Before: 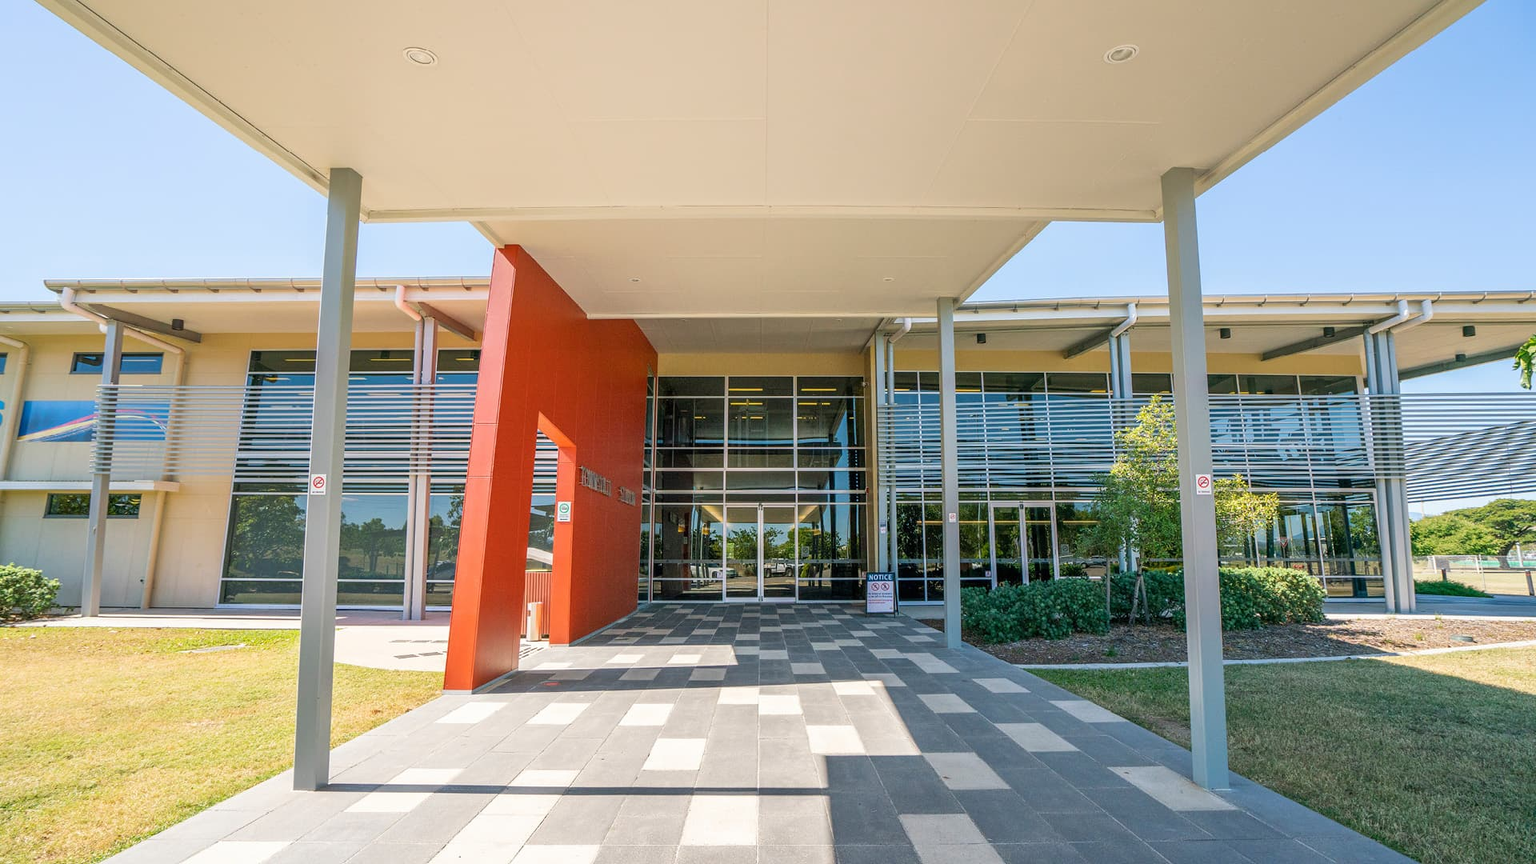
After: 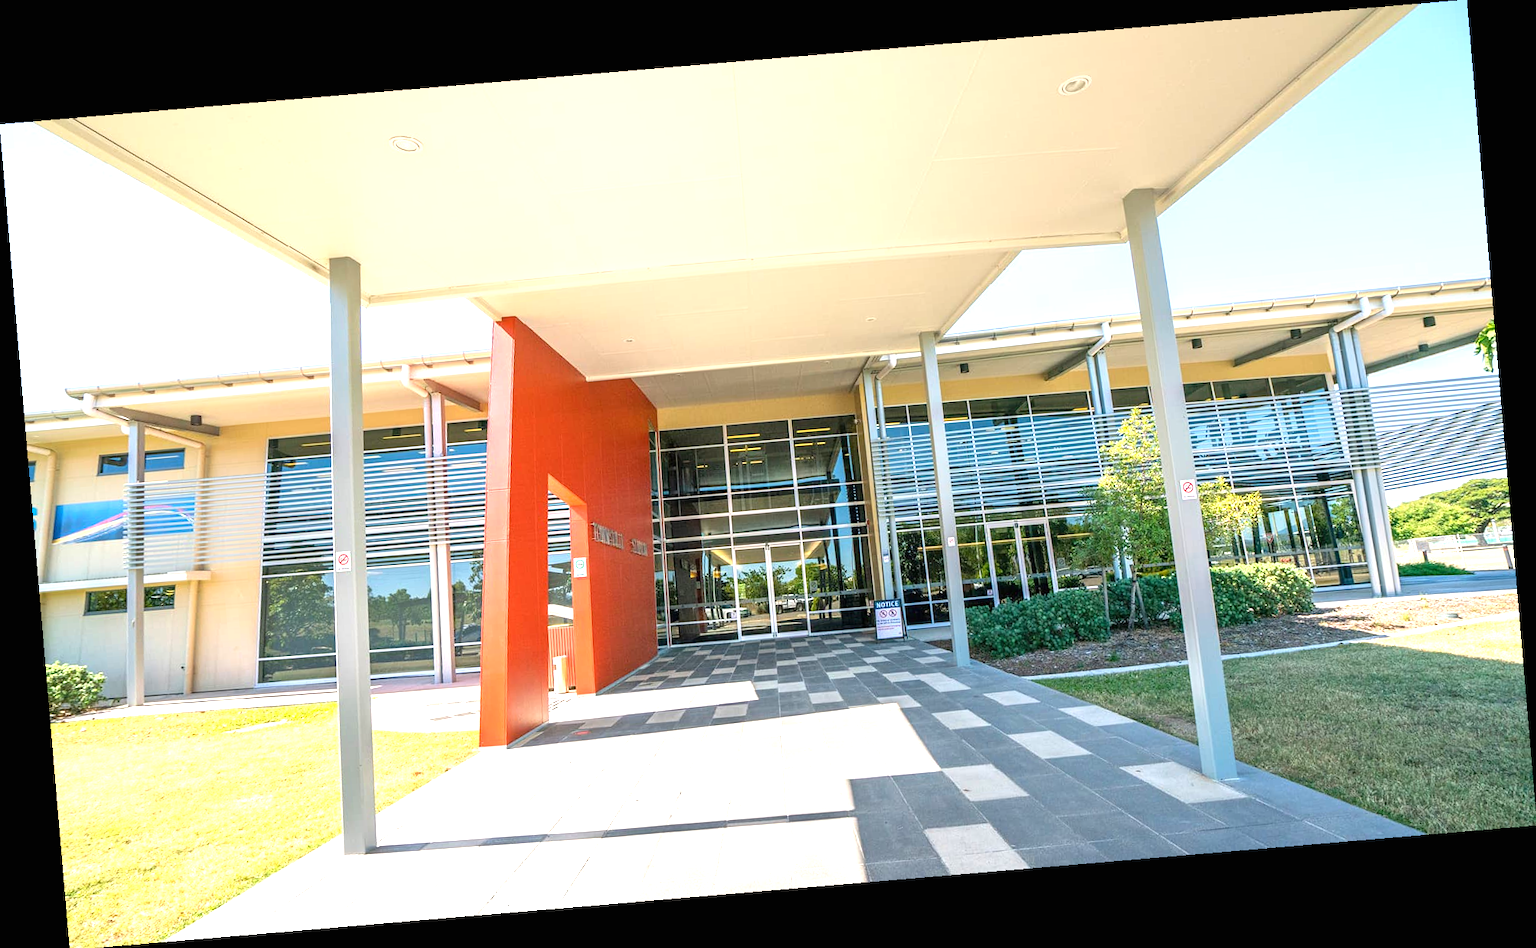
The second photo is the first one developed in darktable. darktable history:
rotate and perspective: rotation -4.86°, automatic cropping off
exposure: black level correction 0, exposure 0.953 EV, compensate exposure bias true, compensate highlight preservation false
